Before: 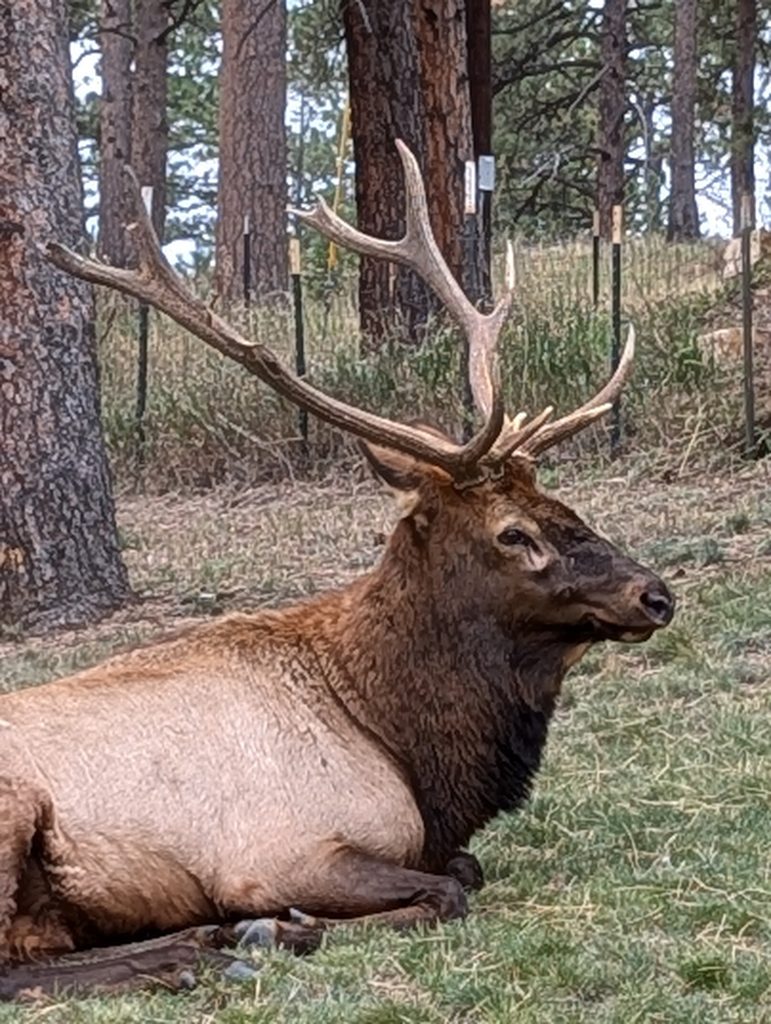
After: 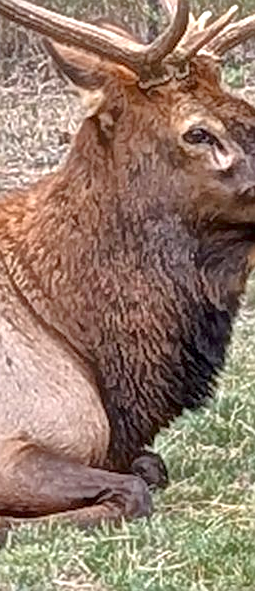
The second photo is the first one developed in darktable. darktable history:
crop: left 40.878%, top 39.176%, right 25.993%, bottom 3.081%
tone equalizer: -8 EV 2 EV, -7 EV 2 EV, -6 EV 2 EV, -5 EV 2 EV, -4 EV 2 EV, -3 EV 1.5 EV, -2 EV 1 EV, -1 EV 0.5 EV
sharpen: on, module defaults
